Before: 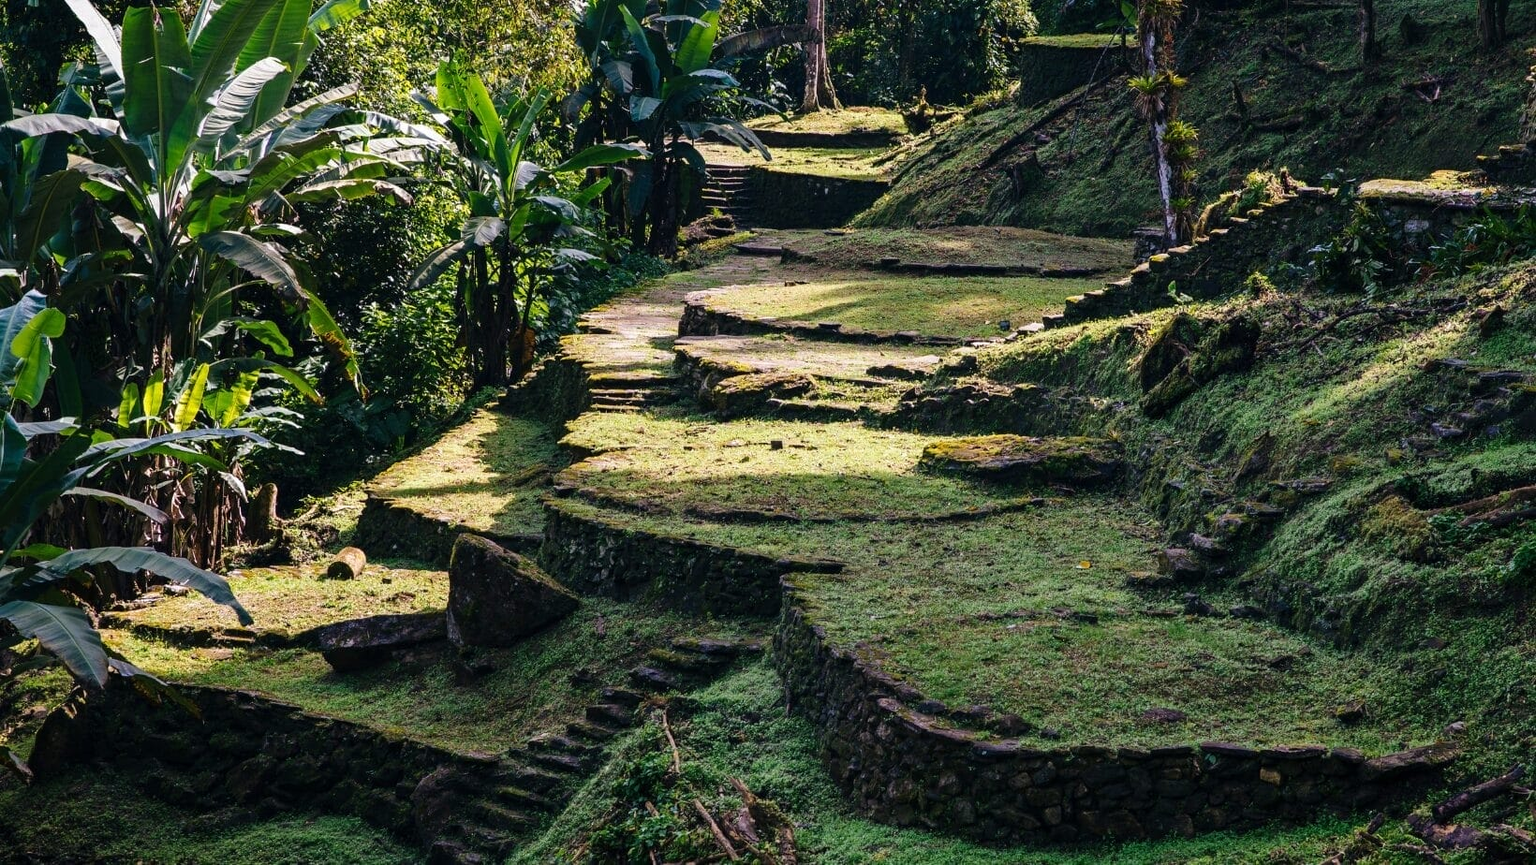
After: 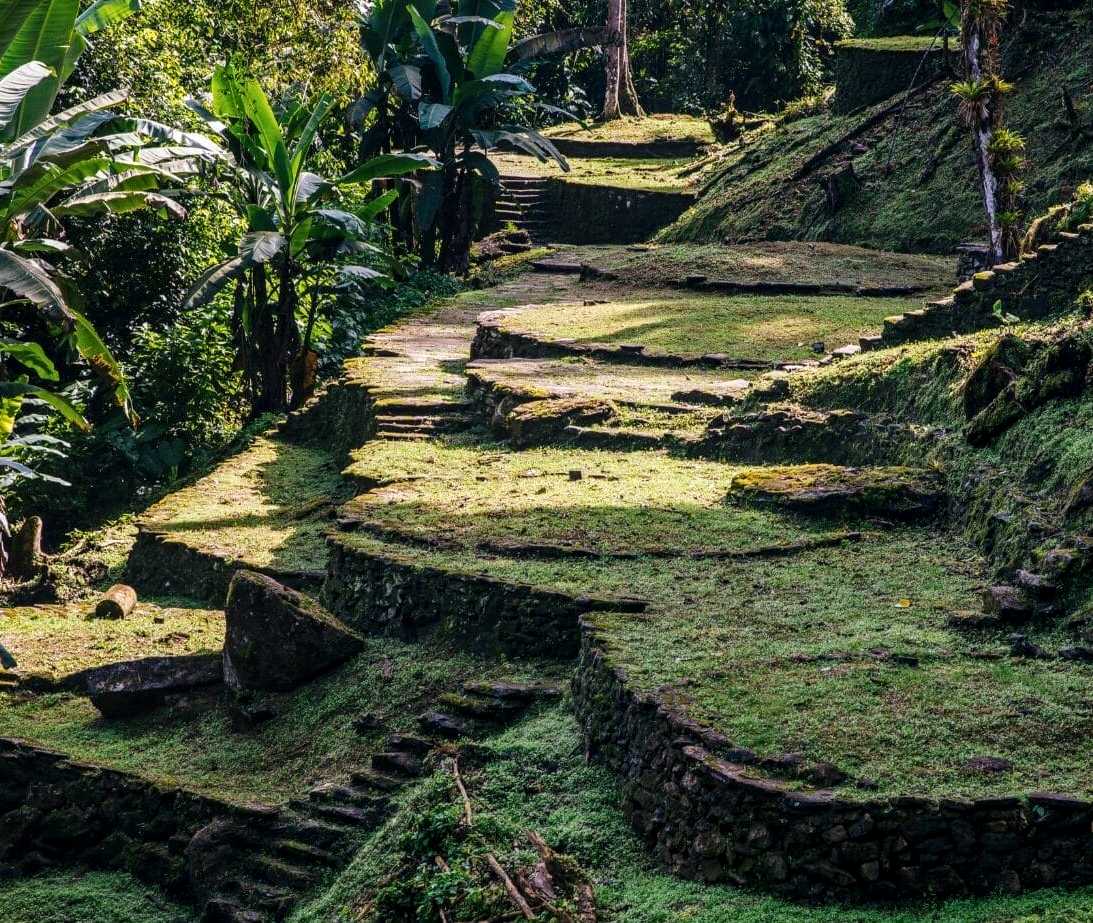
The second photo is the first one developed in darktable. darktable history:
local contrast: on, module defaults
crop and rotate: left 15.546%, right 17.787%
